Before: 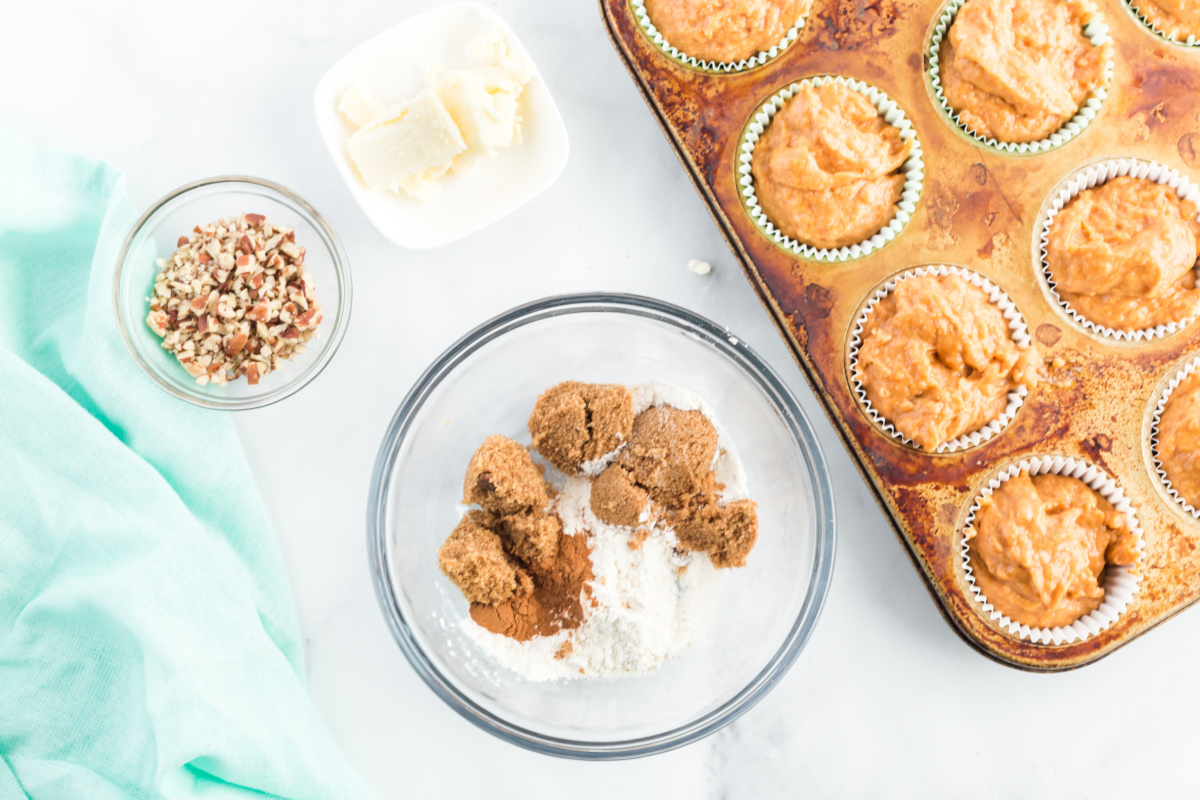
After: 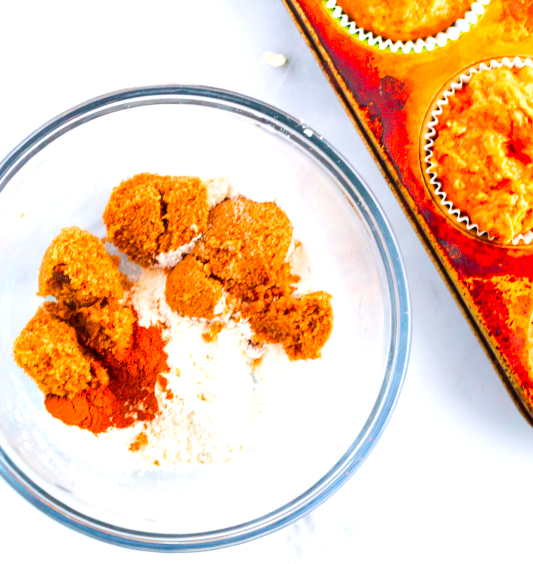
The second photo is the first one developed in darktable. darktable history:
crop: left 35.447%, top 26.073%, right 20.106%, bottom 3.382%
tone equalizer: -8 EV -0.416 EV, -7 EV -0.426 EV, -6 EV -0.312 EV, -5 EV -0.193 EV, -3 EV 0.251 EV, -2 EV 0.358 EV, -1 EV 0.371 EV, +0 EV 0.447 EV, edges refinement/feathering 500, mask exposure compensation -1.57 EV, preserve details no
color correction: highlights a* 1.5, highlights b* -1.79, saturation 2.44
